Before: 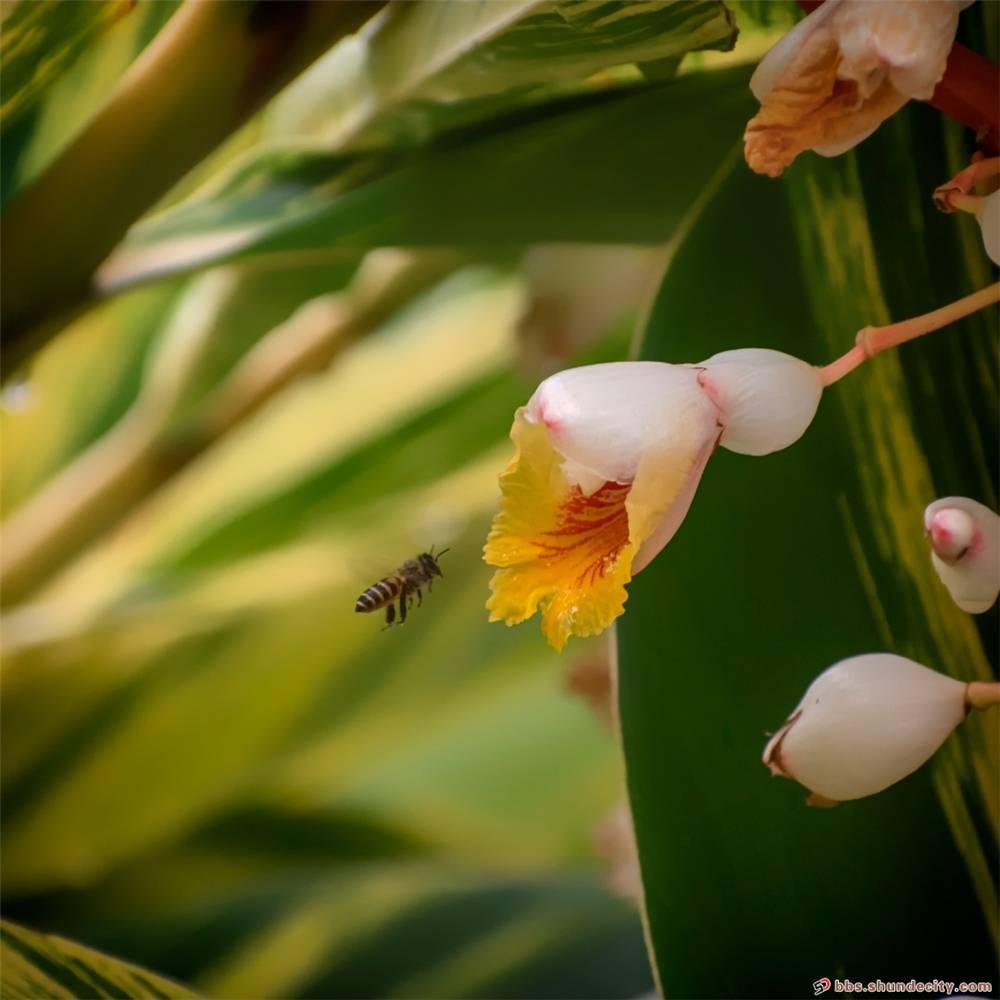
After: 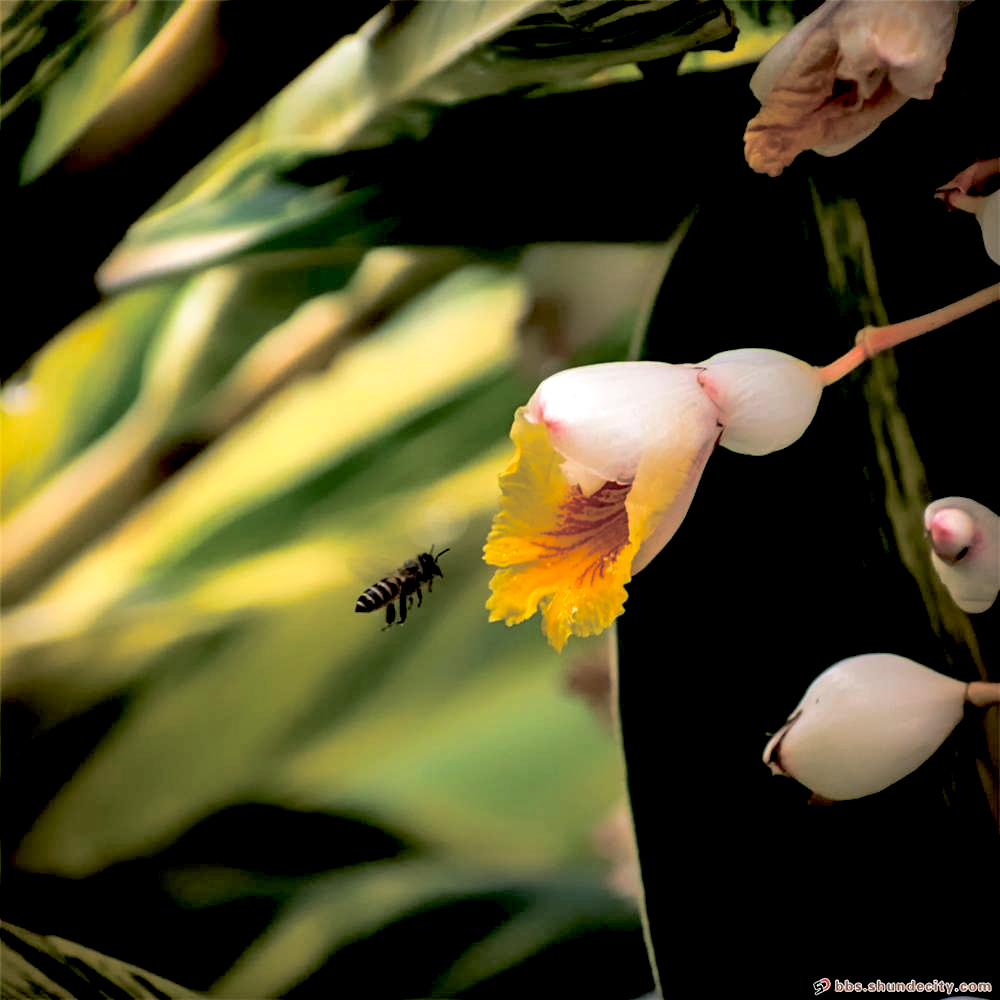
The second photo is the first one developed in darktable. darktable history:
exposure: black level correction 0.04, exposure 0.5 EV, compensate highlight preservation false
split-toning: shadows › hue 201.6°, shadows › saturation 0.16, highlights › hue 50.4°, highlights › saturation 0.2, balance -49.9
